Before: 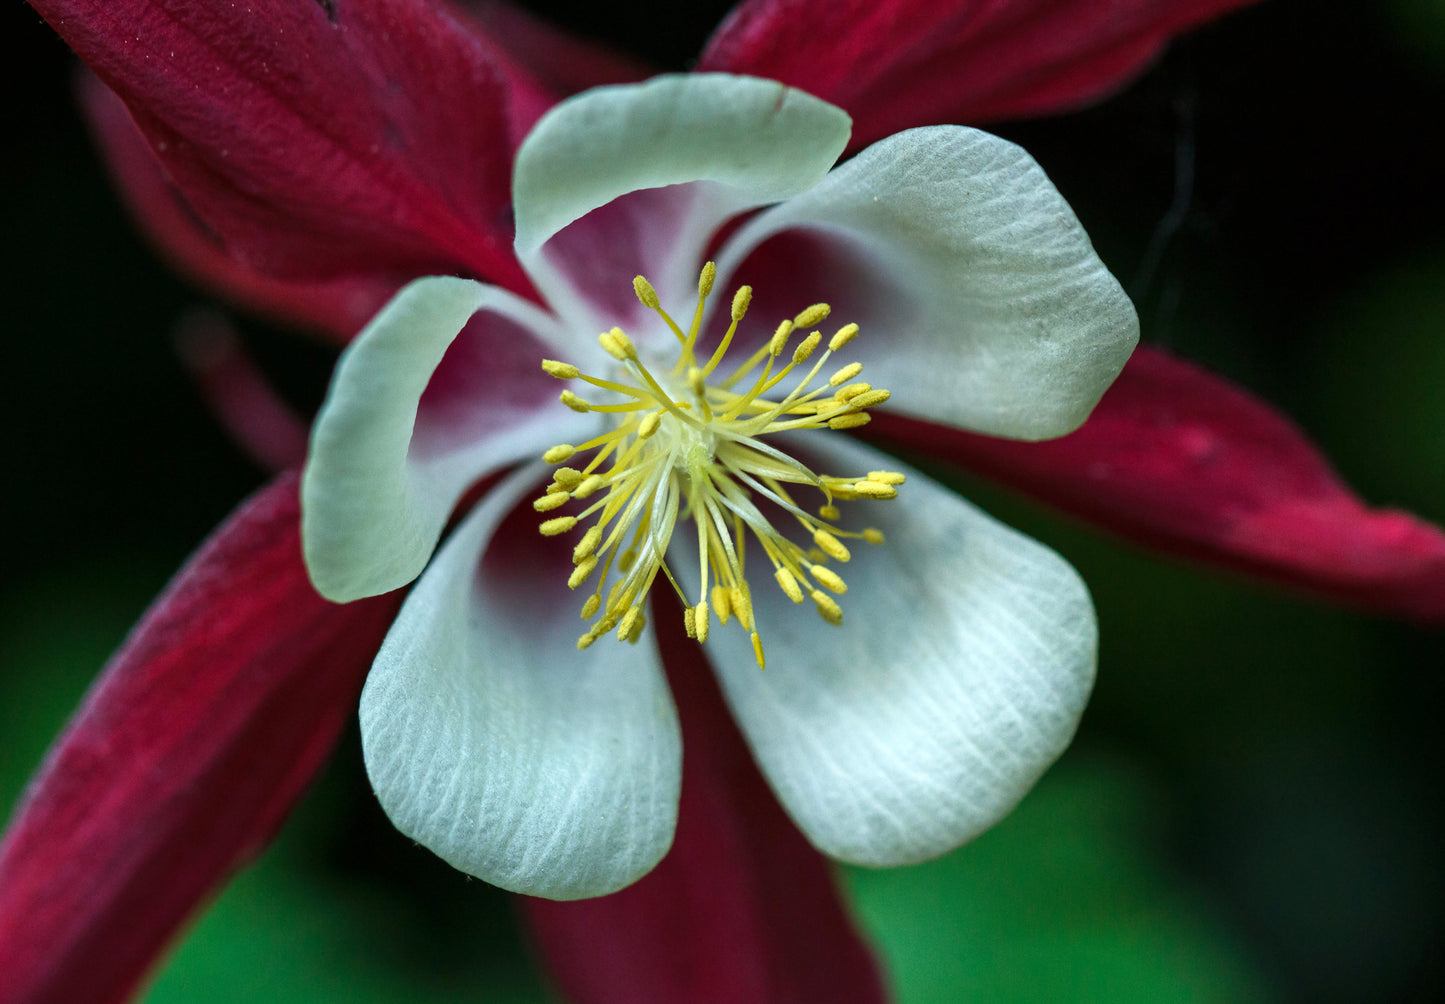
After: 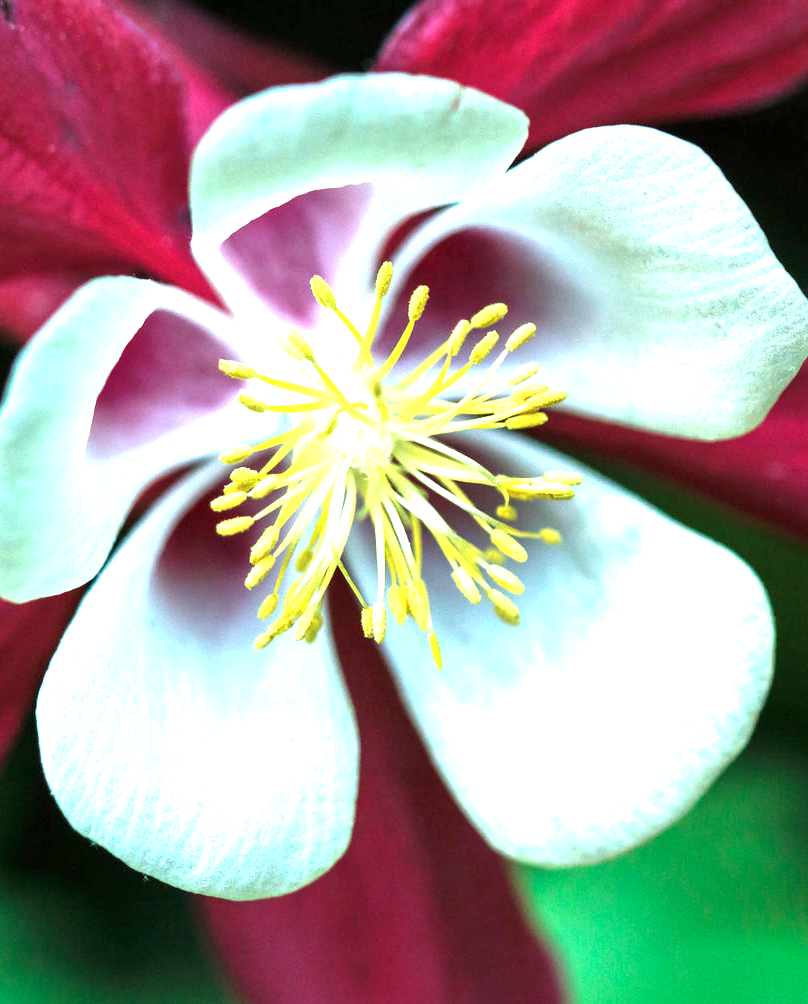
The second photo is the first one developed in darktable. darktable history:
crop and rotate: left 22.407%, right 21.622%
color calibration: x 0.354, y 0.367, temperature 4688.3 K
exposure: black level correction 0, exposure 1.376 EV, compensate exposure bias true, compensate highlight preservation false
tone equalizer: -8 EV -0.451 EV, -7 EV -0.422 EV, -6 EV -0.356 EV, -5 EV -0.253 EV, -3 EV 0.22 EV, -2 EV 0.34 EV, -1 EV 0.366 EV, +0 EV 0.402 EV
